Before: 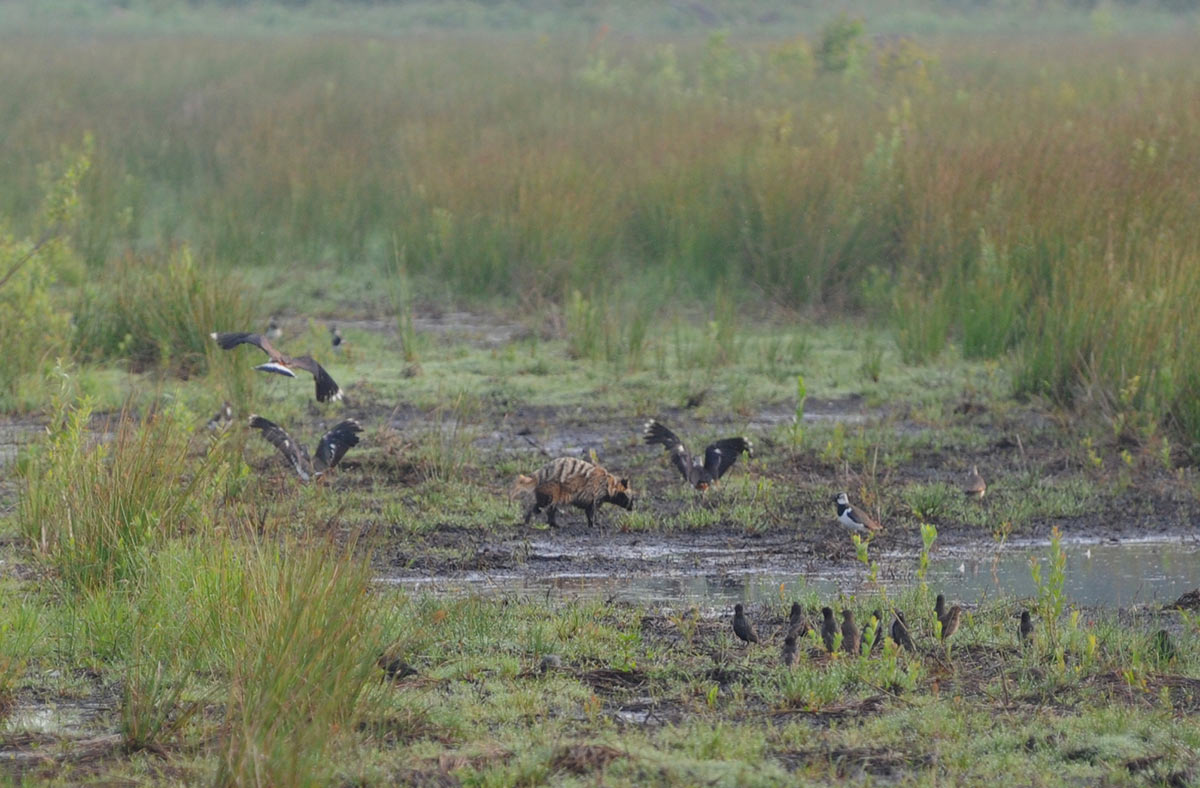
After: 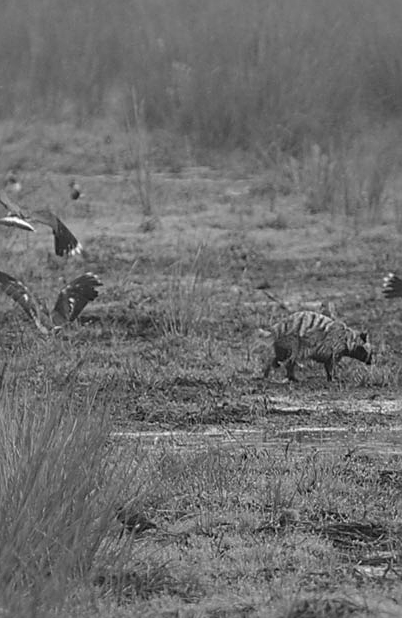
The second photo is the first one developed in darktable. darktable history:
white balance: red 0.924, blue 1.095
color calibration: output gray [0.22, 0.42, 0.37, 0], gray › normalize channels true, illuminant same as pipeline (D50), adaptation XYZ, x 0.346, y 0.359, gamut compression 0
sharpen: on, module defaults
crop and rotate: left 21.77%, top 18.528%, right 44.676%, bottom 2.997%
